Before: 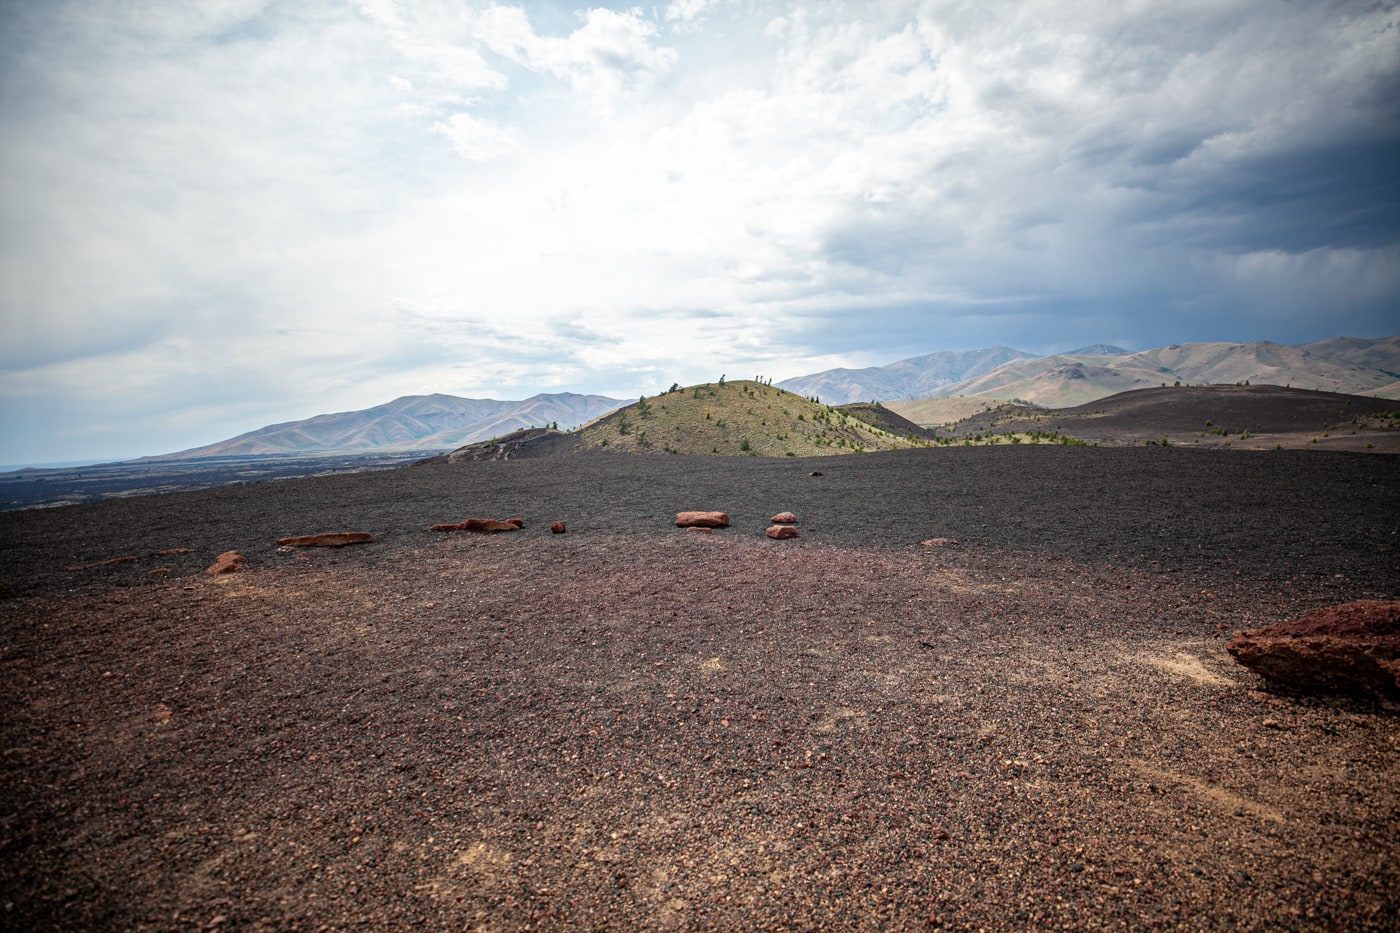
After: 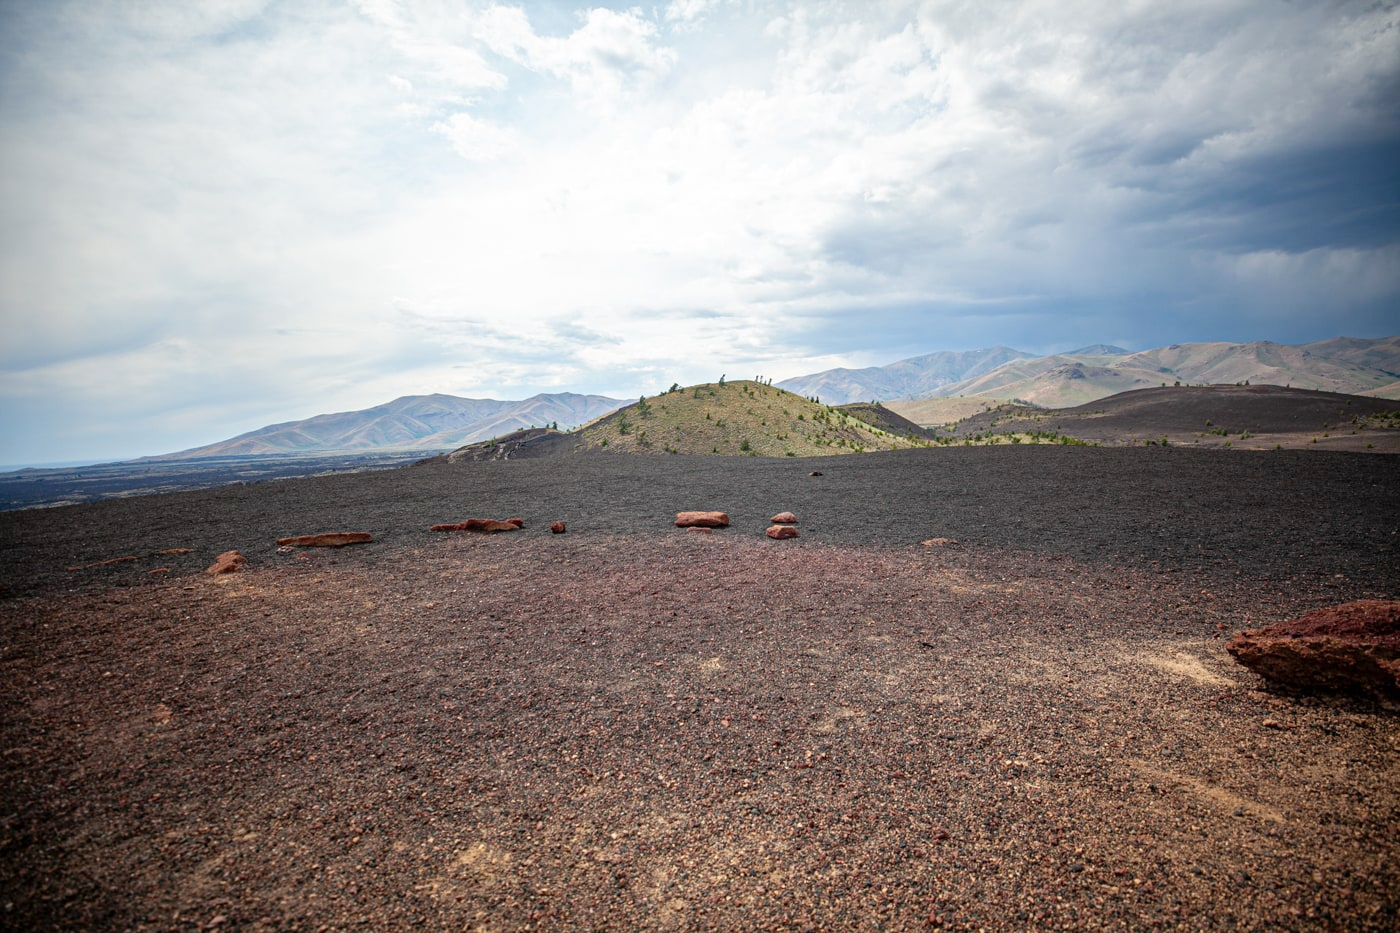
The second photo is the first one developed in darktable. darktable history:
levels: gray 59.38%, levels [0, 0.478, 1]
